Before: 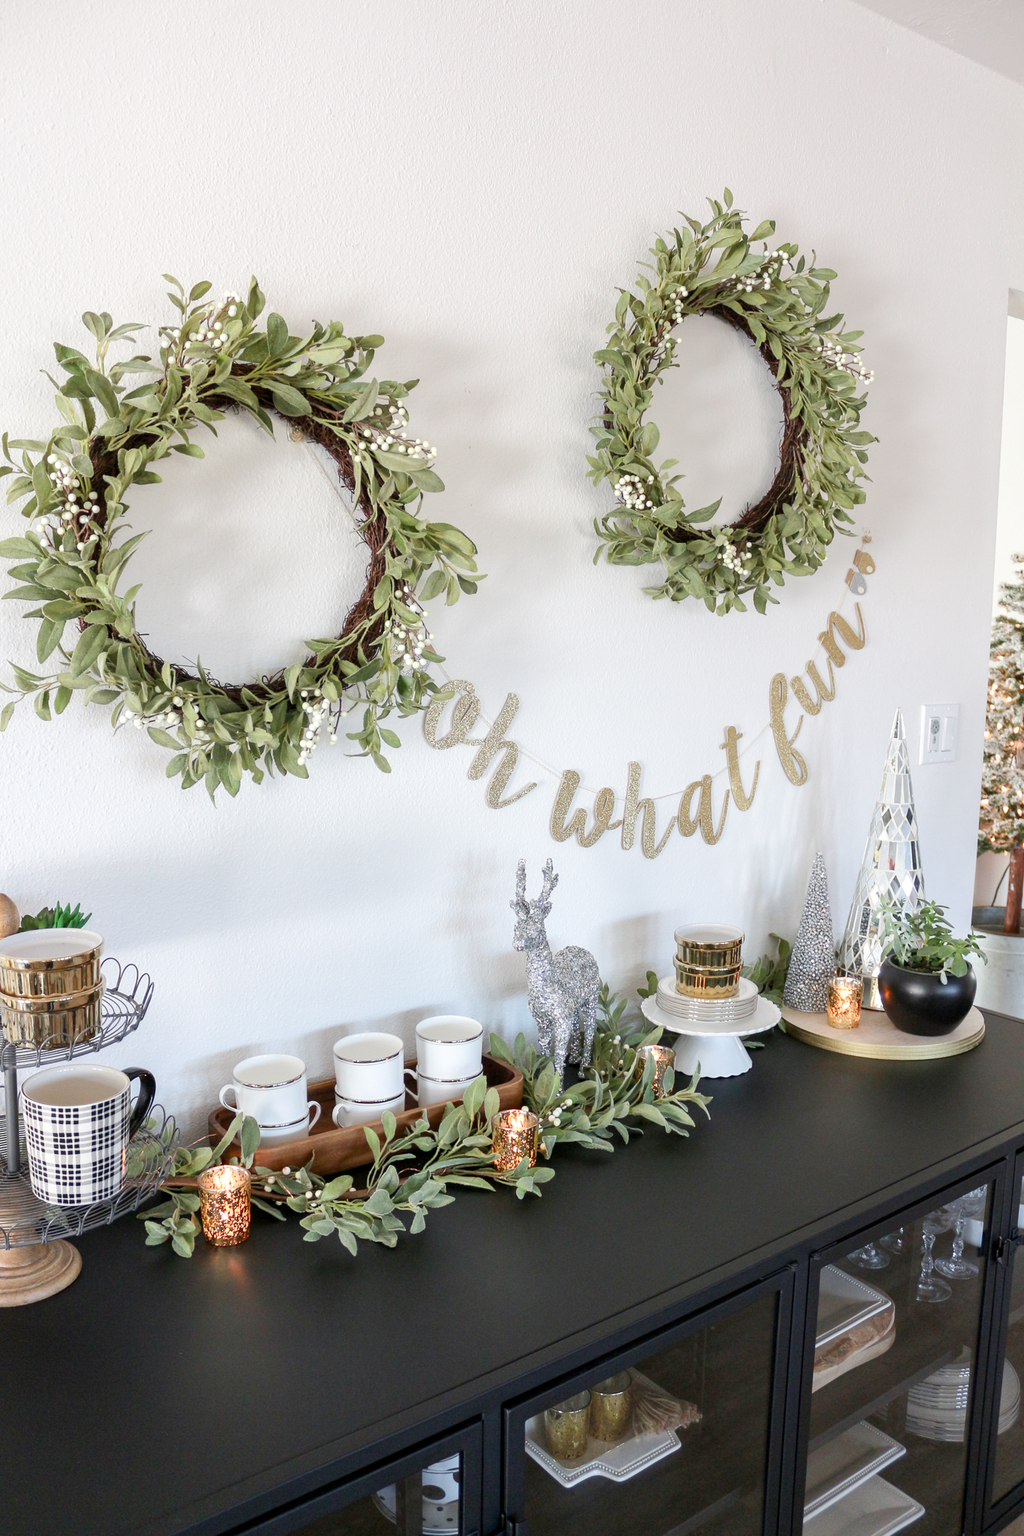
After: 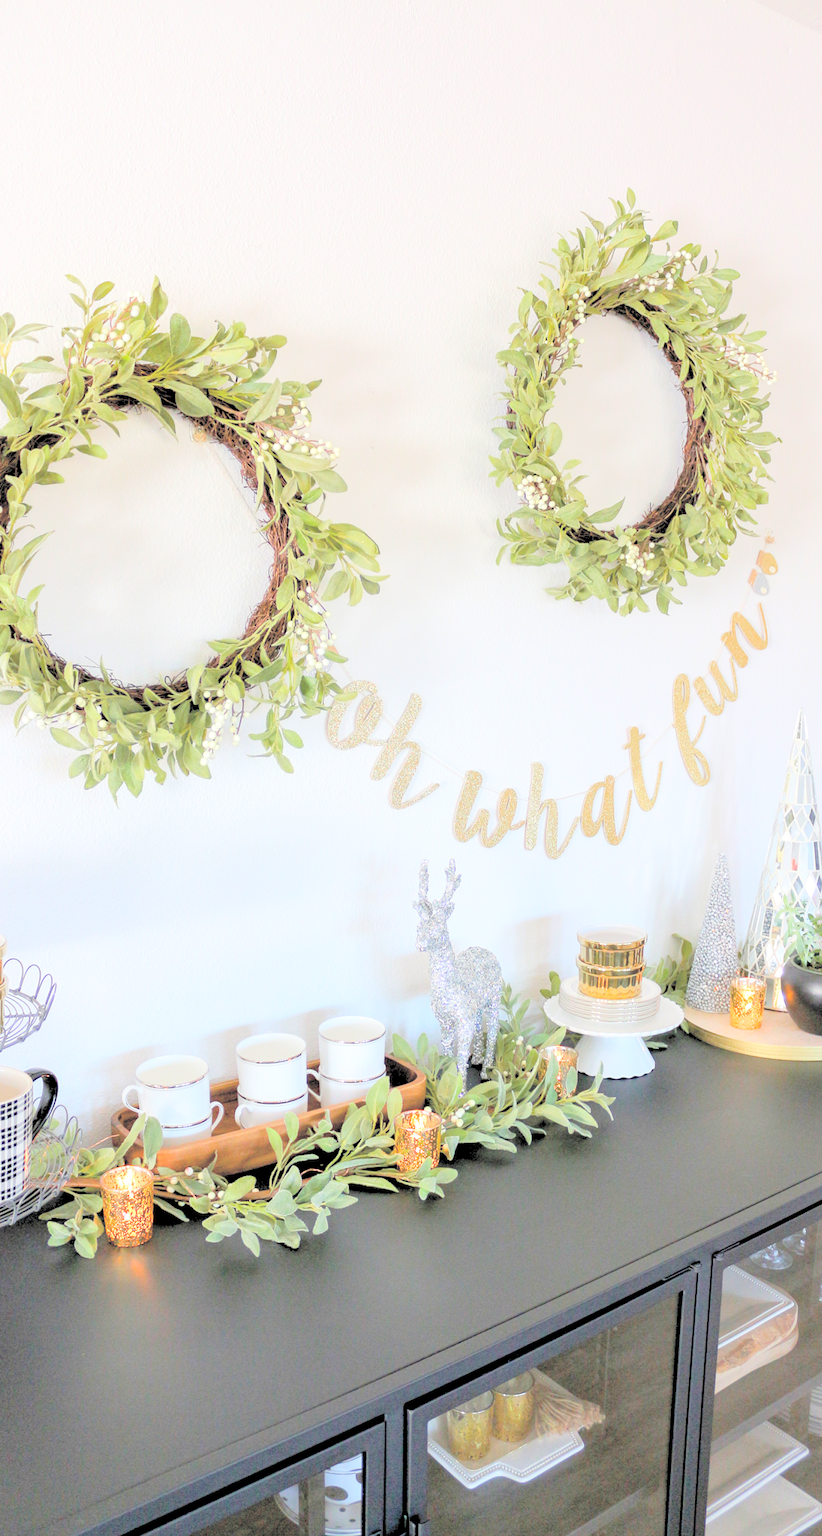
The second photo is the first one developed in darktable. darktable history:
crop and rotate: left 9.565%, right 10.11%
contrast brightness saturation: brightness 0.99
color balance rgb: global offset › luminance -0.505%, perceptual saturation grading › global saturation 41.531%
